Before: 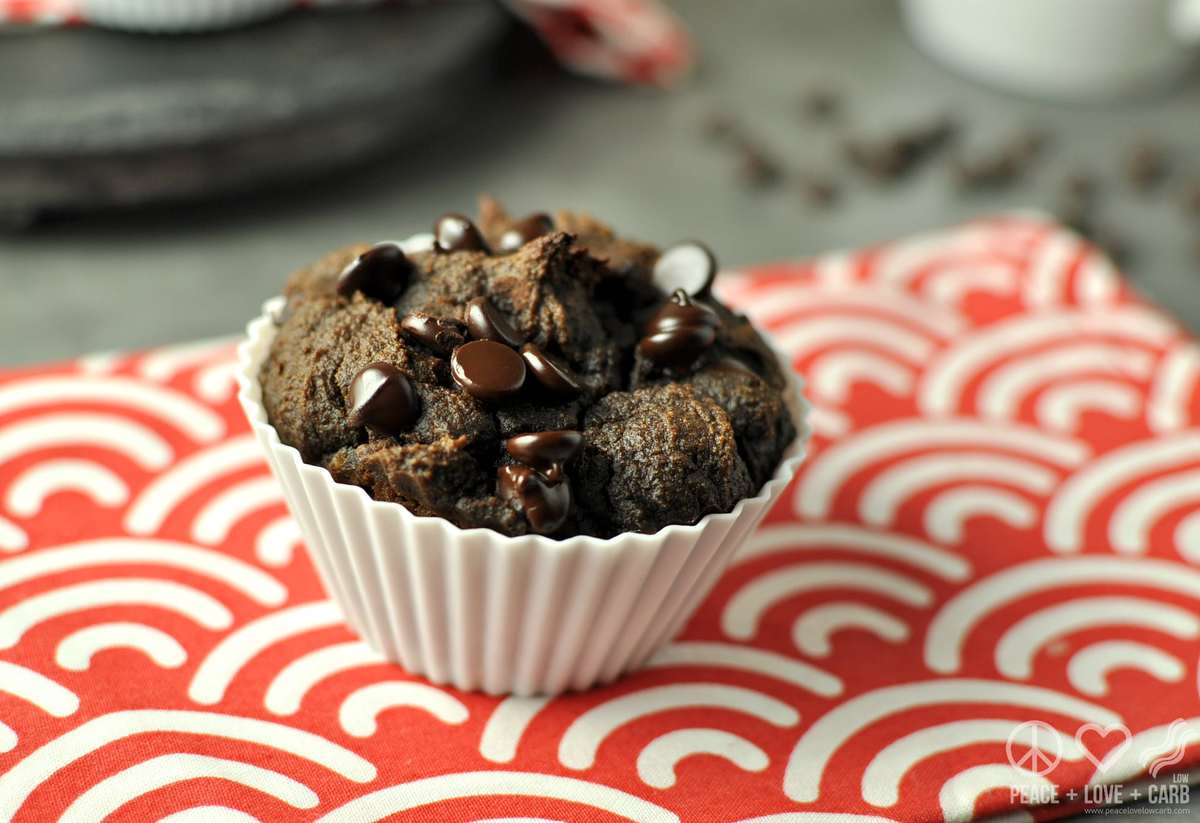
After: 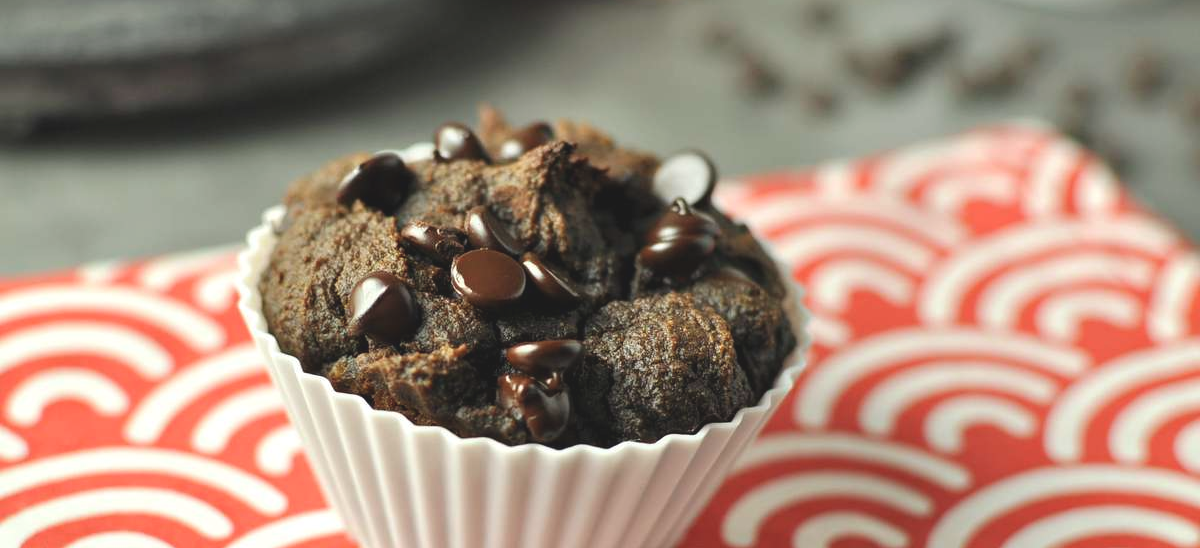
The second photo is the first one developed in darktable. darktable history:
crop: top 11.166%, bottom 22.168%
color balance: lift [1.007, 1, 1, 1], gamma [1.097, 1, 1, 1]
